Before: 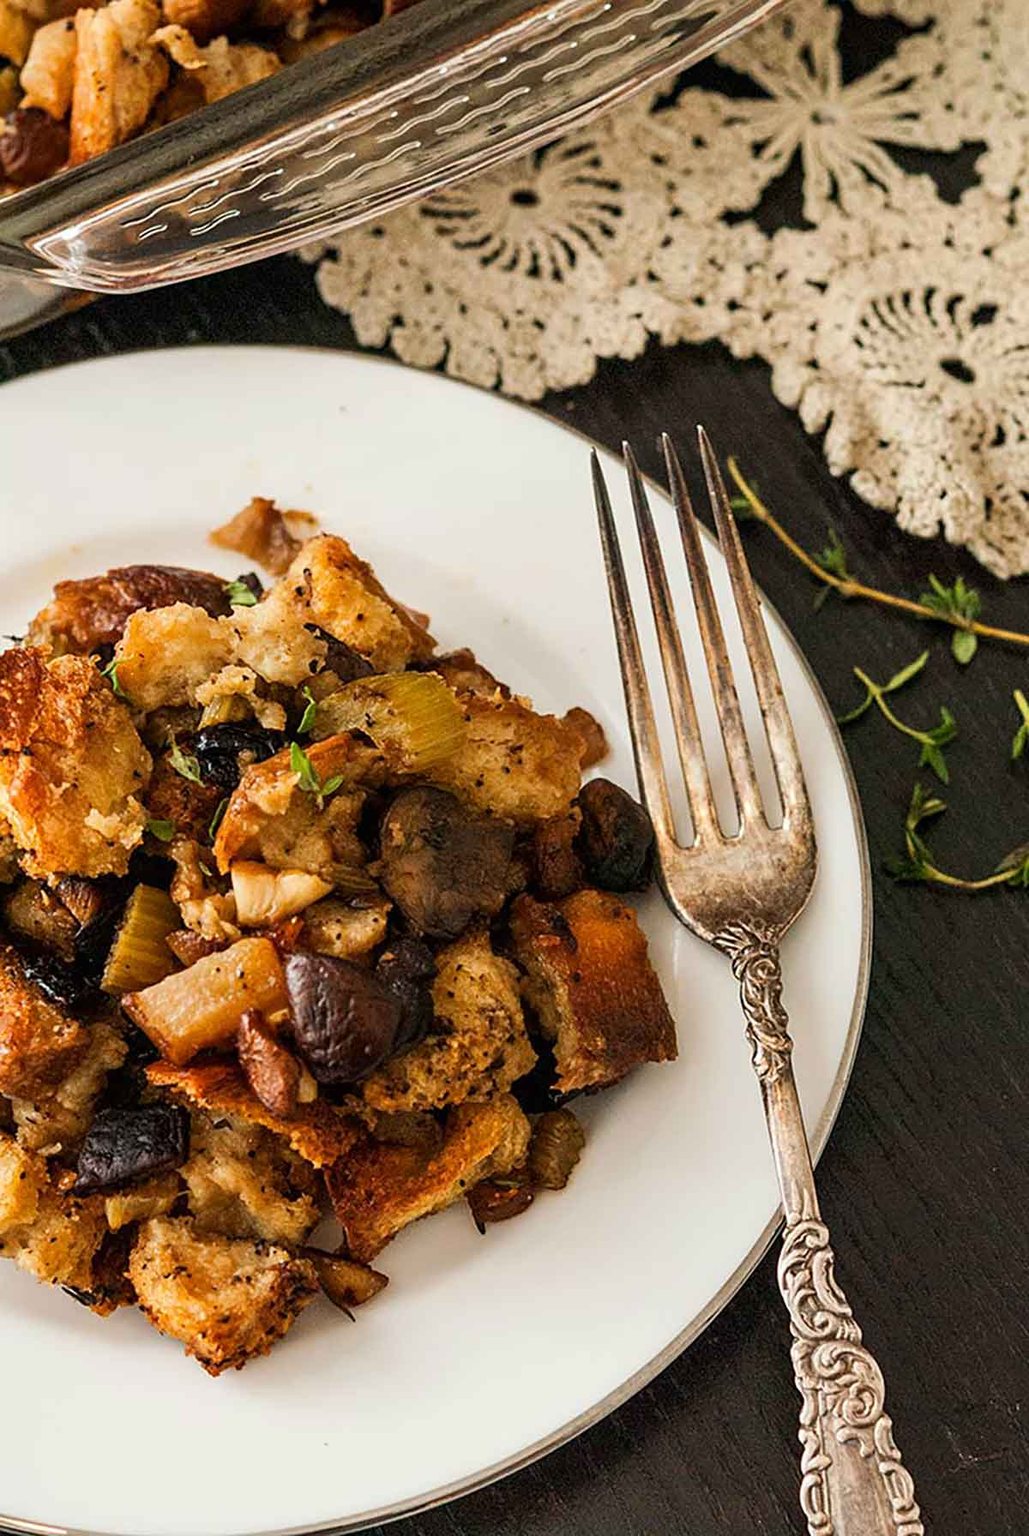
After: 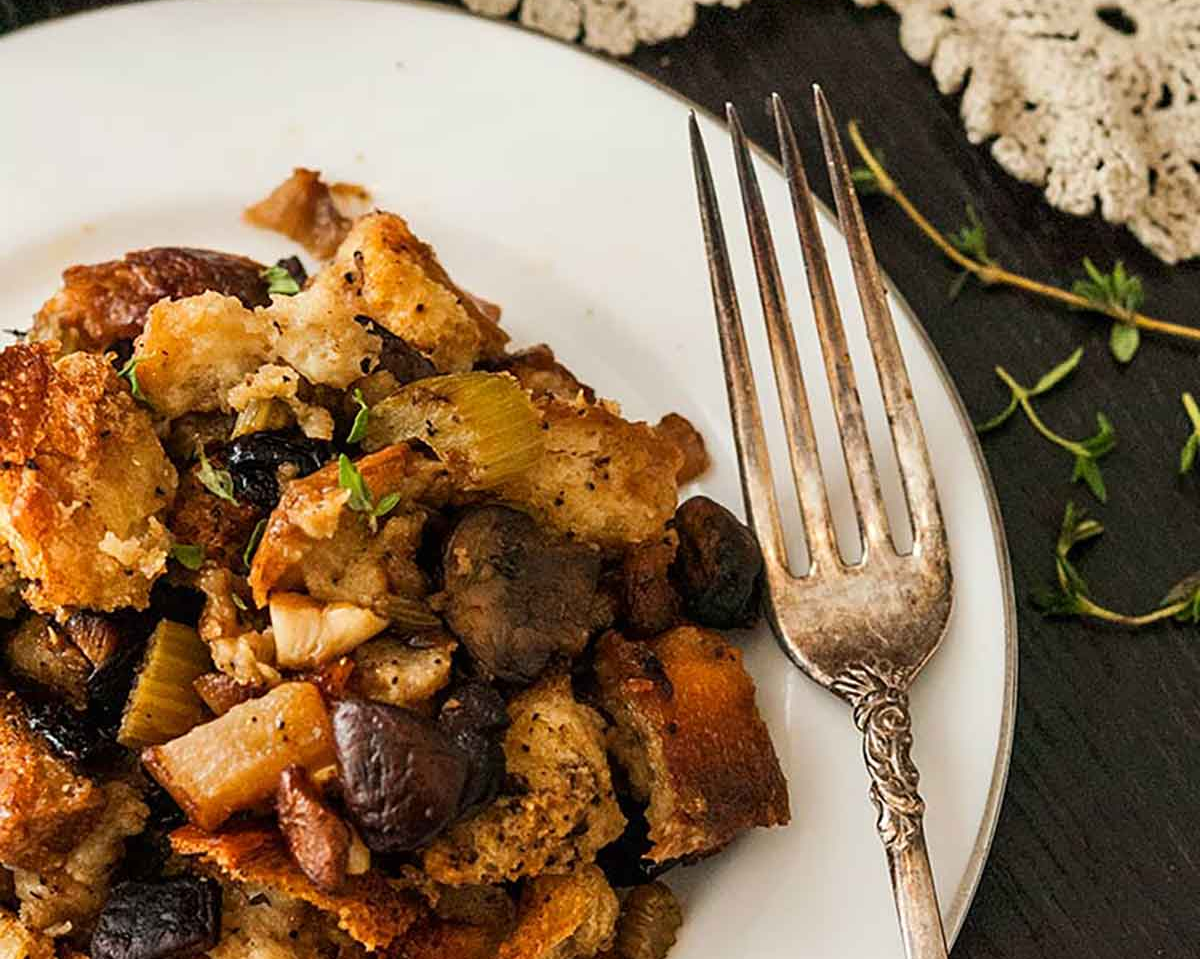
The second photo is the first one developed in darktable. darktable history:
crop and rotate: top 23.043%, bottom 23.437%
